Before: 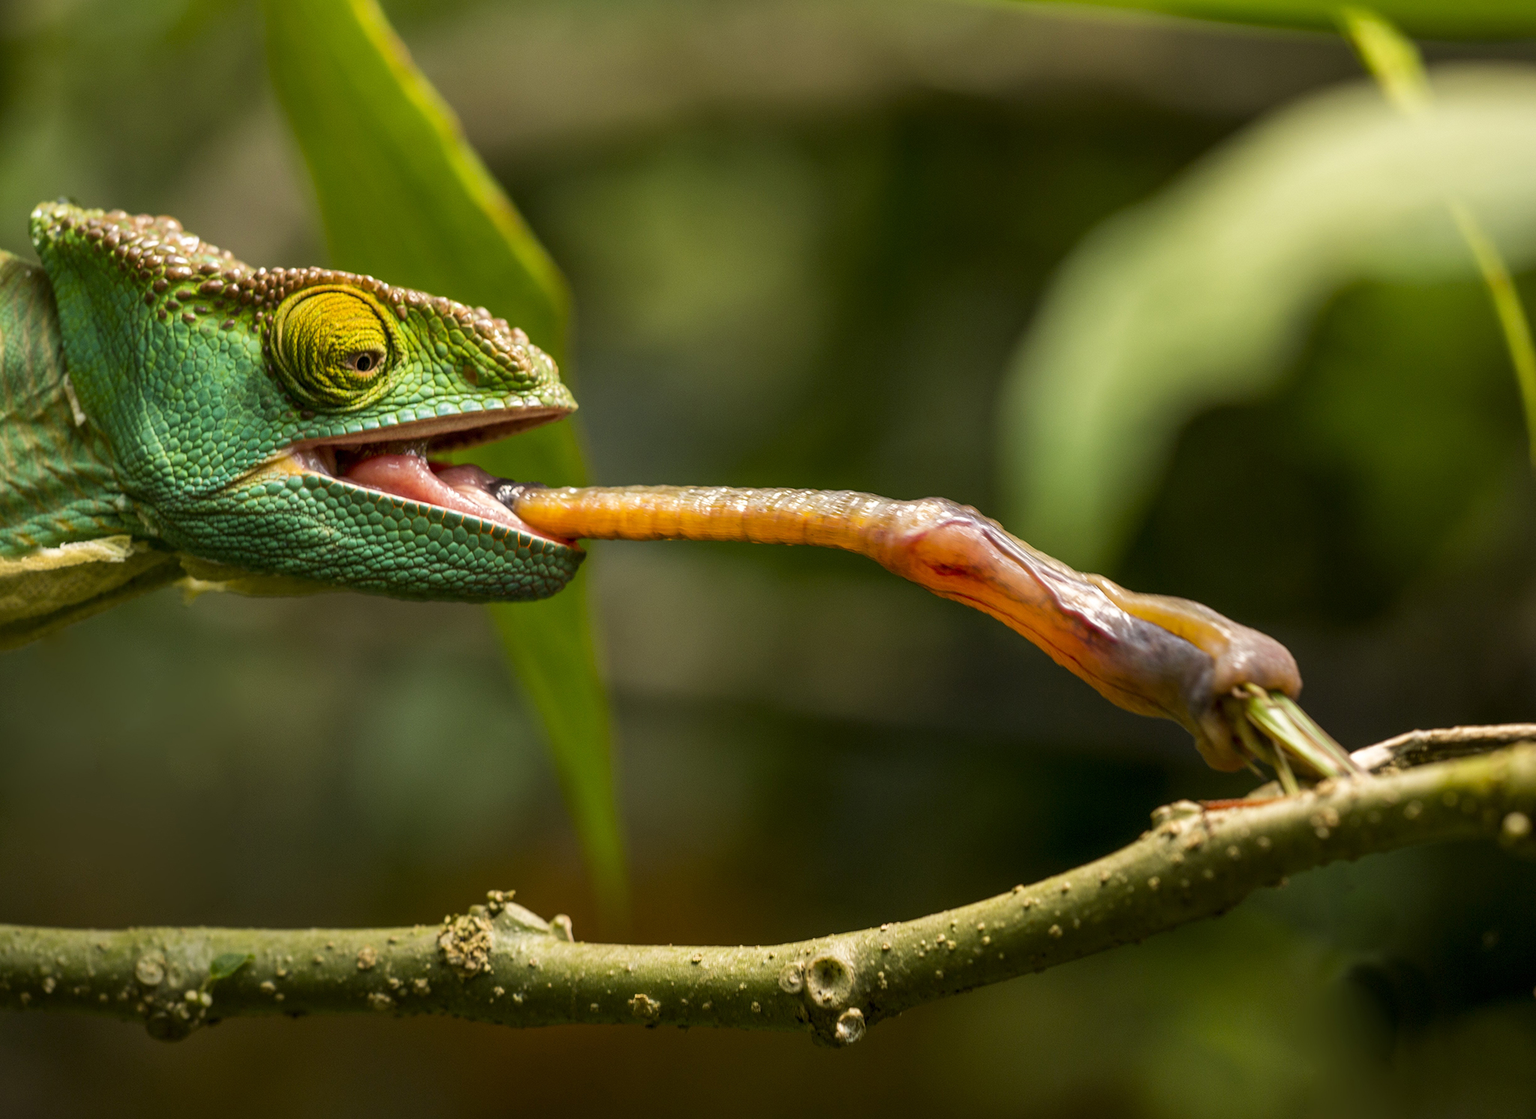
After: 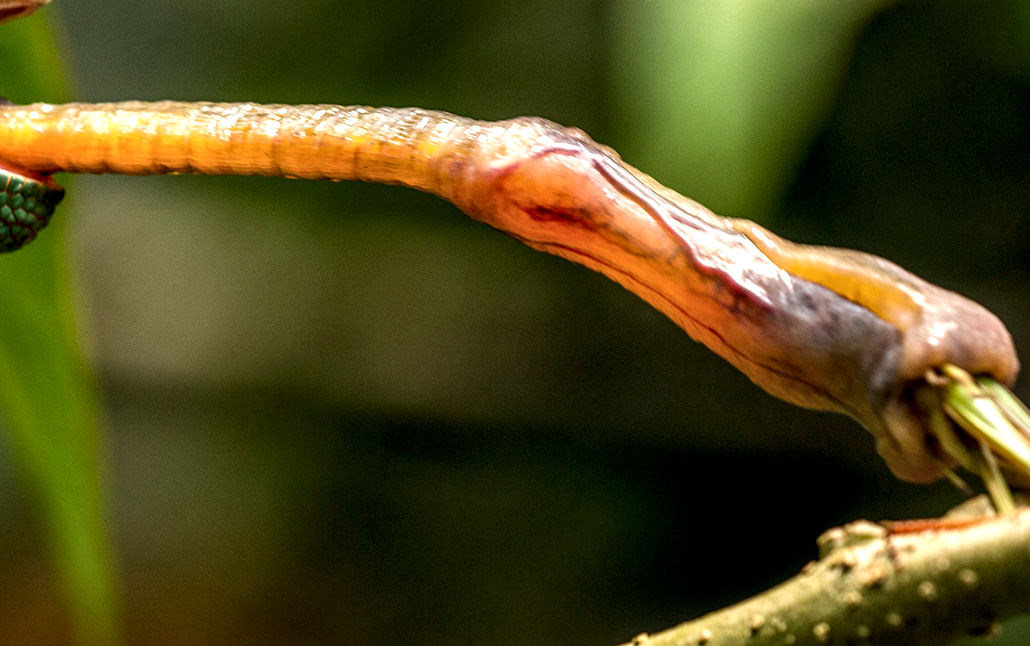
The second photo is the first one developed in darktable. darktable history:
crop: left 35.03%, top 36.625%, right 14.663%, bottom 20.057%
local contrast: highlights 65%, shadows 54%, detail 169%, midtone range 0.514
